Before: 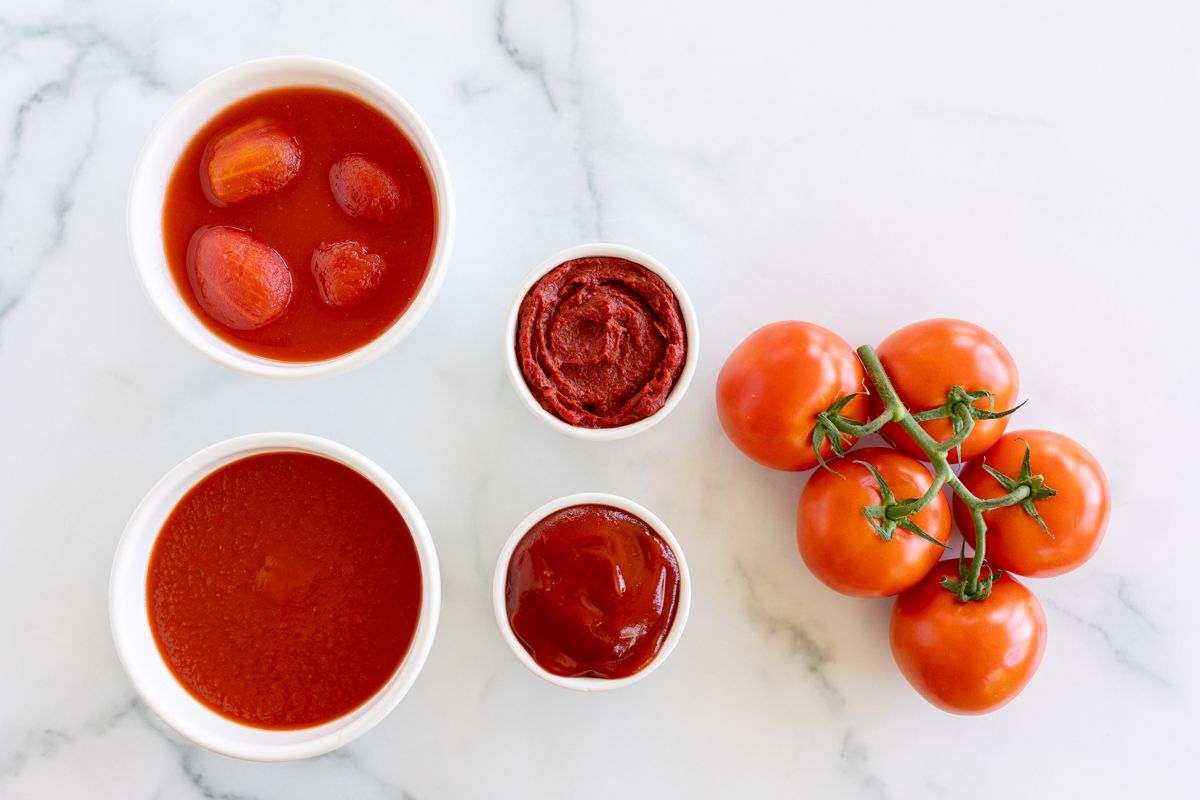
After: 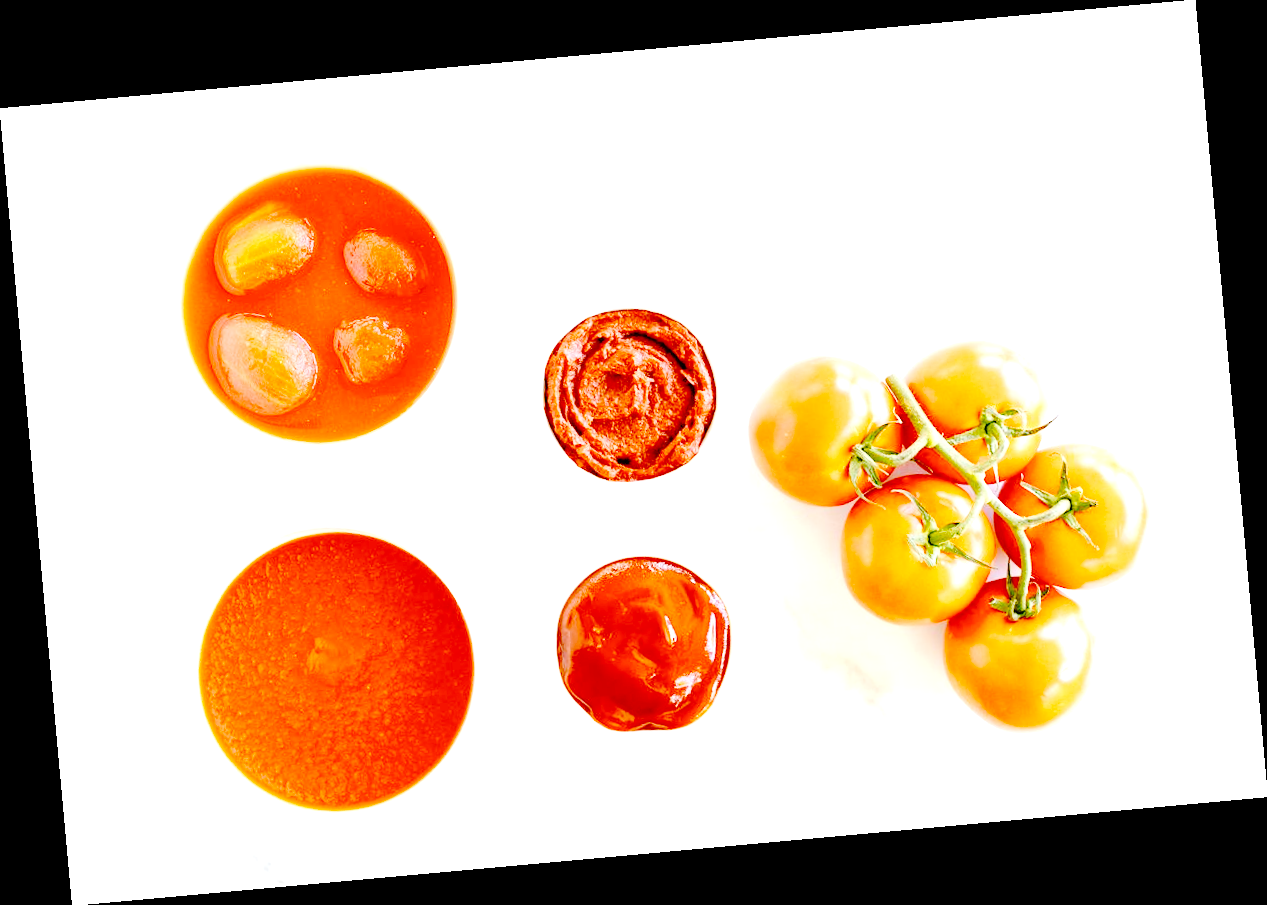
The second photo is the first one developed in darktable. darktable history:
exposure: black level correction 0, exposure 1.45 EV, compensate exposure bias true, compensate highlight preservation false
rotate and perspective: rotation -5.2°, automatic cropping off
color contrast: green-magenta contrast 0.8, blue-yellow contrast 1.1, unbound 0
base curve: curves: ch0 [(0, 0) (0.036, 0.01) (0.123, 0.254) (0.258, 0.504) (0.507, 0.748) (1, 1)], preserve colors none
